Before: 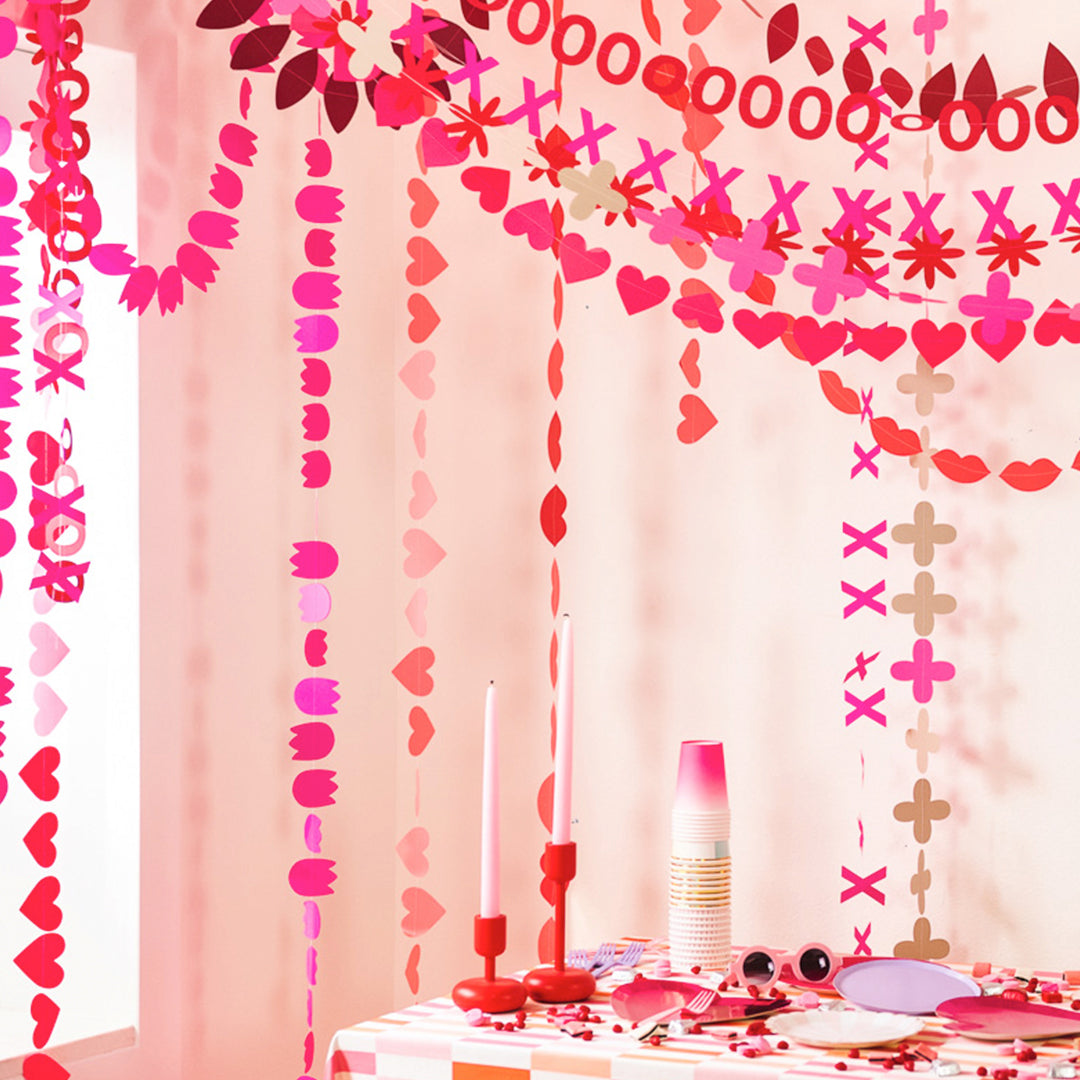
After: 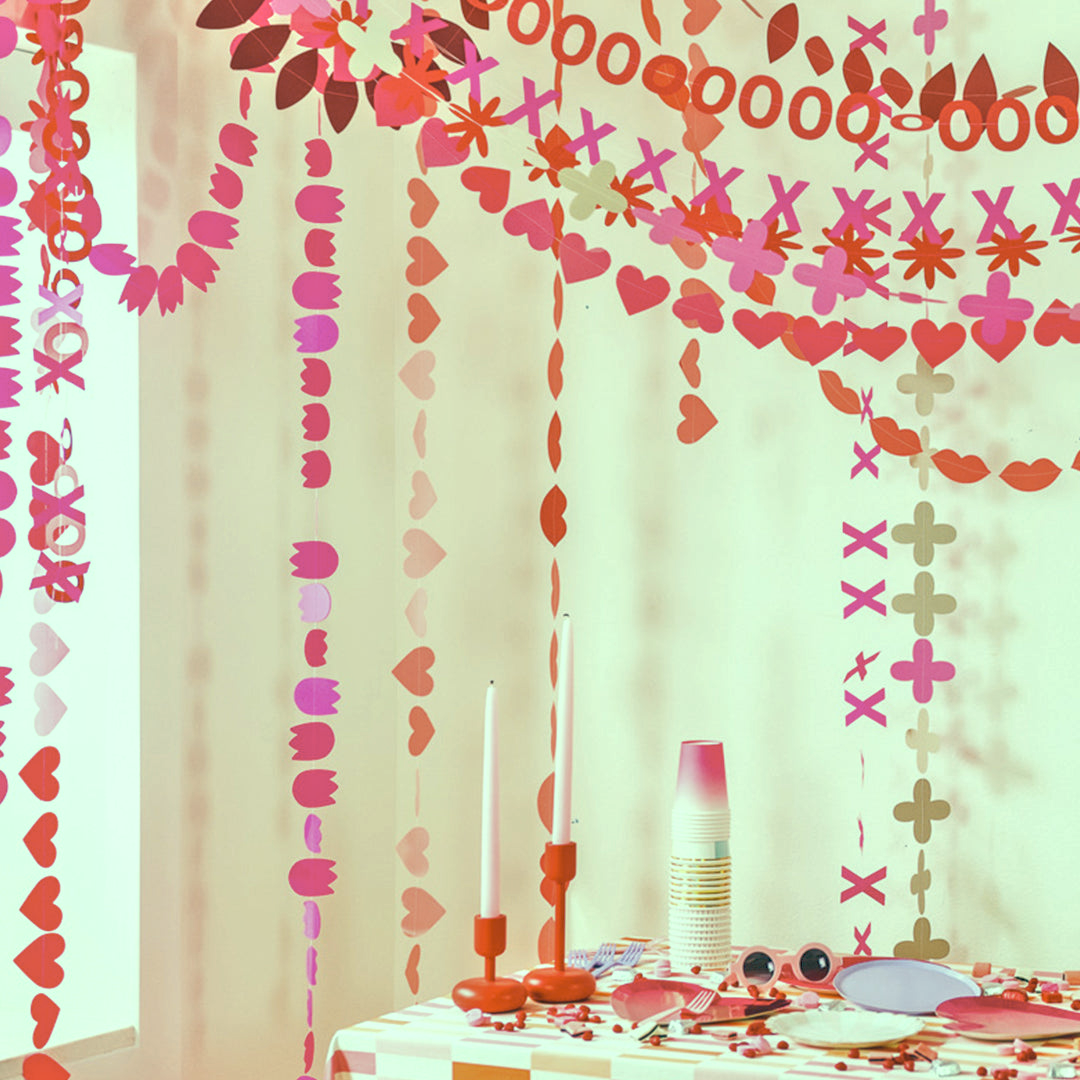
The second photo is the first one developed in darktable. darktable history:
contrast brightness saturation: saturation -0.064
local contrast: on, module defaults
tone equalizer: -8 EV 2 EV, -7 EV 1.99 EV, -6 EV 1.98 EV, -5 EV 1.98 EV, -4 EV 1.97 EV, -3 EV 1.47 EV, -2 EV 0.983 EV, -1 EV 0.48 EV
color correction: highlights a* -19.38, highlights b* 9.8, shadows a* -20.1, shadows b* -10.18
